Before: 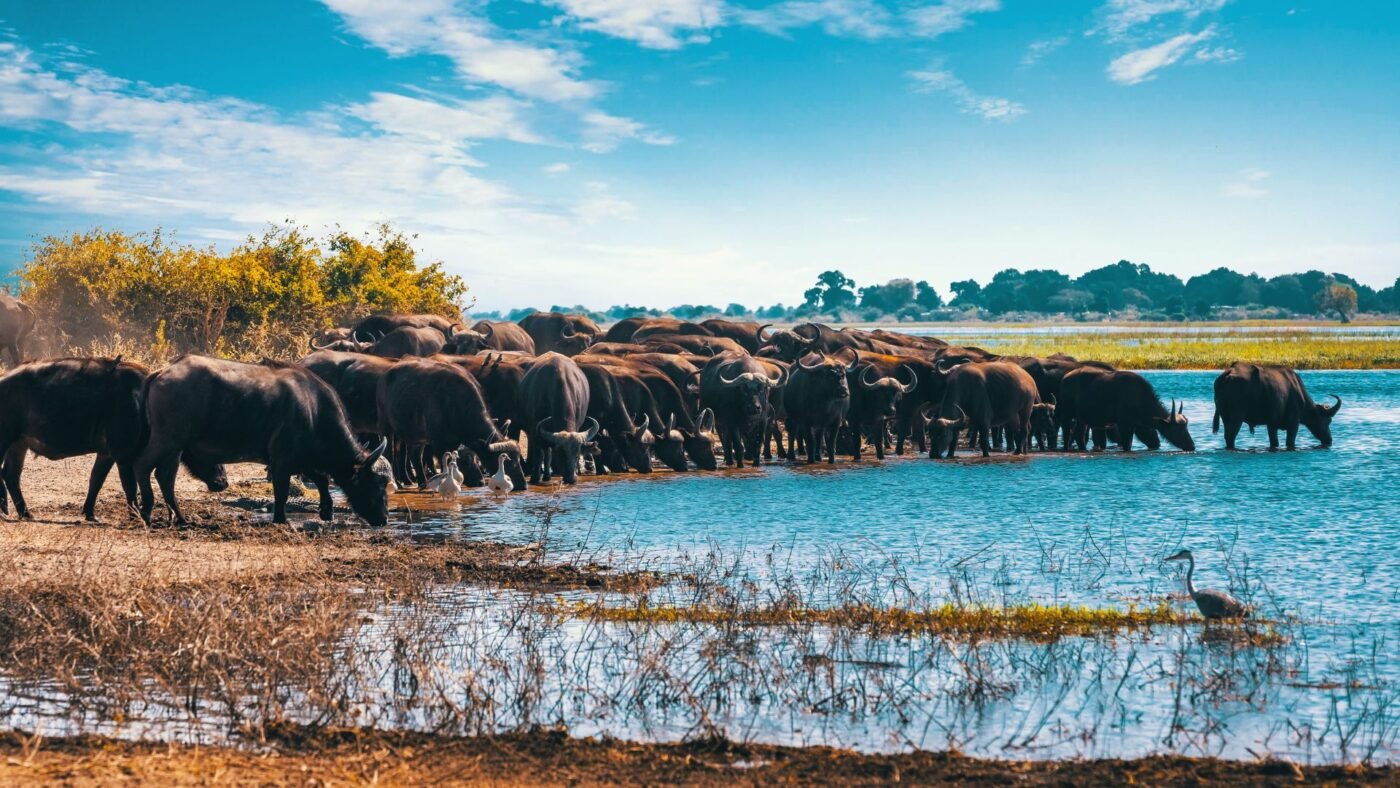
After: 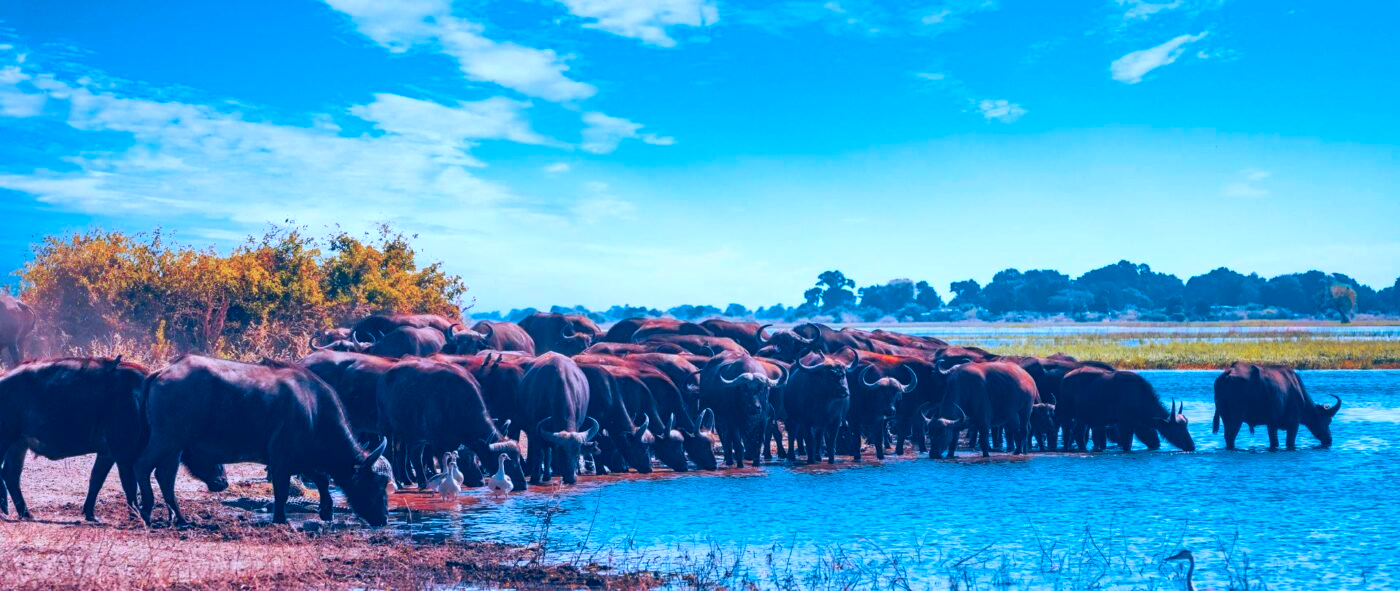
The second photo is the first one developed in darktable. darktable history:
crop: bottom 24.988%
tone curve: curves: ch1 [(0, 0) (0.108, 0.197) (0.5, 0.5) (0.681, 0.885) (1, 1)]; ch2 [(0, 0) (0.28, 0.151) (1, 1)], color space Lab, independent channels
white balance: red 0.967, blue 1.049
